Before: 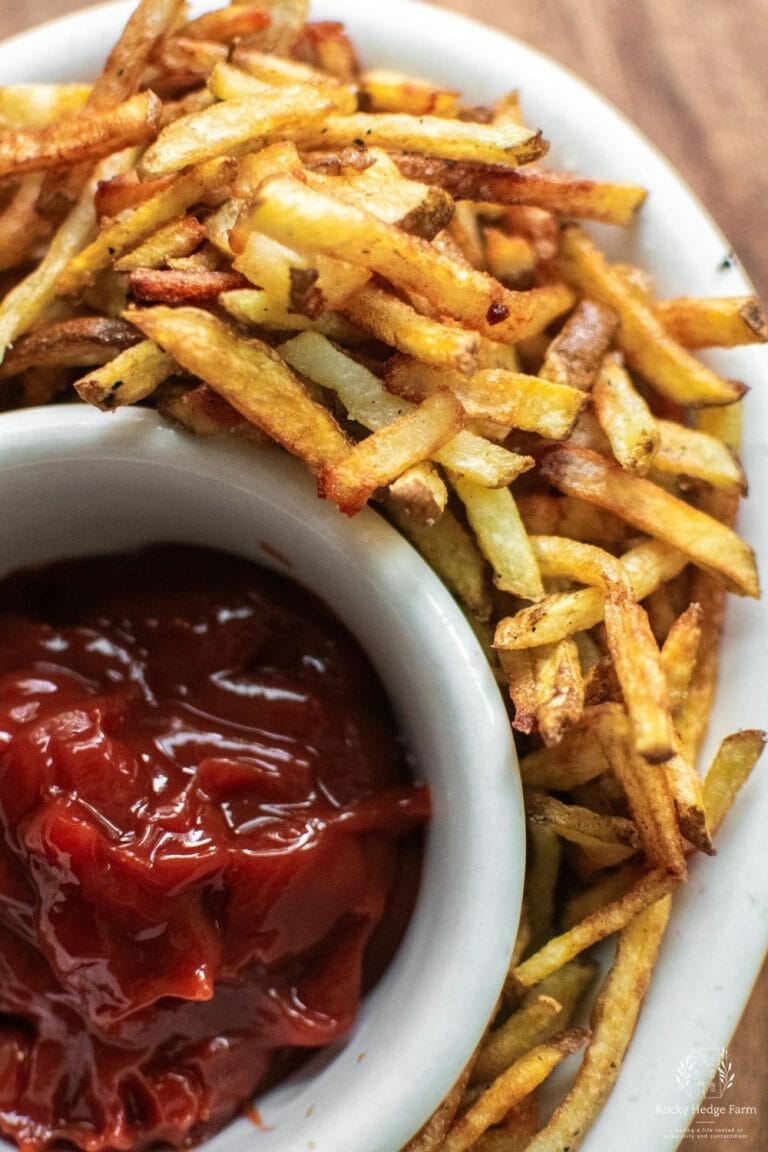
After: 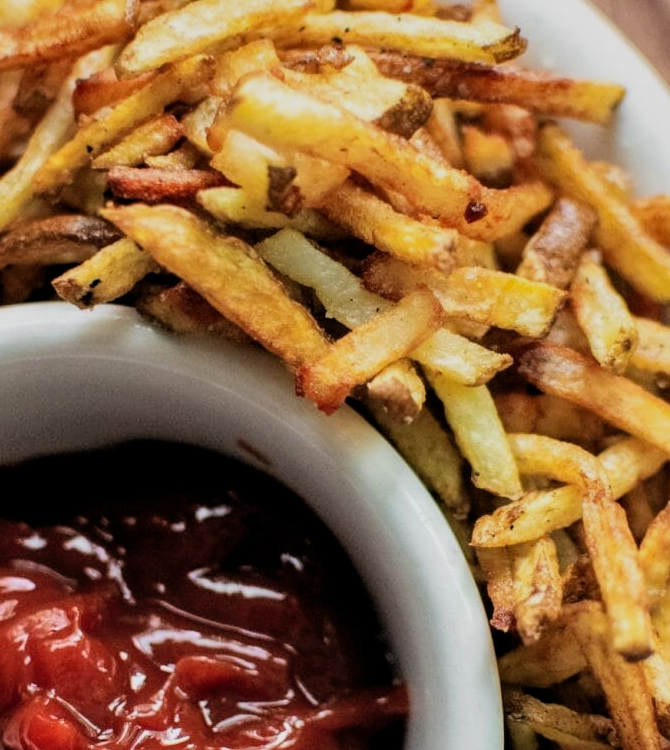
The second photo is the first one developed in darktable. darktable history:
filmic rgb: black relative exposure -7.76 EV, white relative exposure 4.43 EV, target black luminance 0%, hardness 3.76, latitude 50.59%, contrast 1.075, highlights saturation mix 9.55%, shadows ↔ highlights balance -0.244%
shadows and highlights: highlights color adjustment 39.74%, soften with gaussian
crop: left 2.924%, top 8.908%, right 9.64%, bottom 25.933%
